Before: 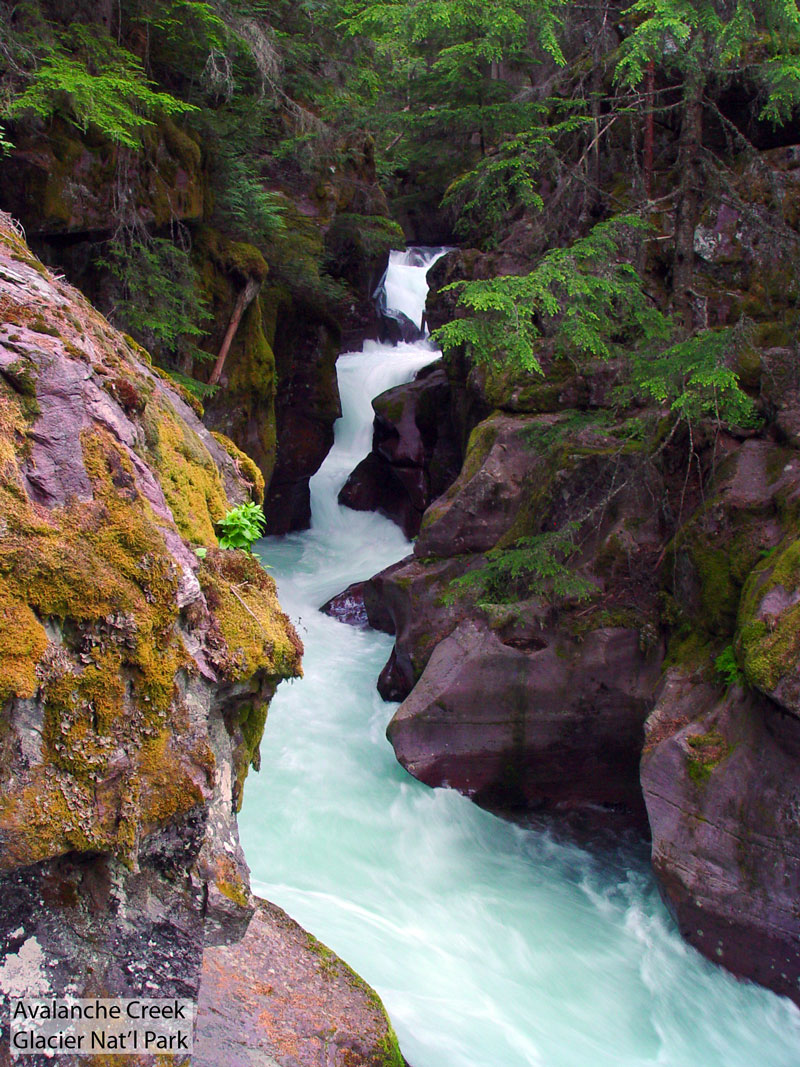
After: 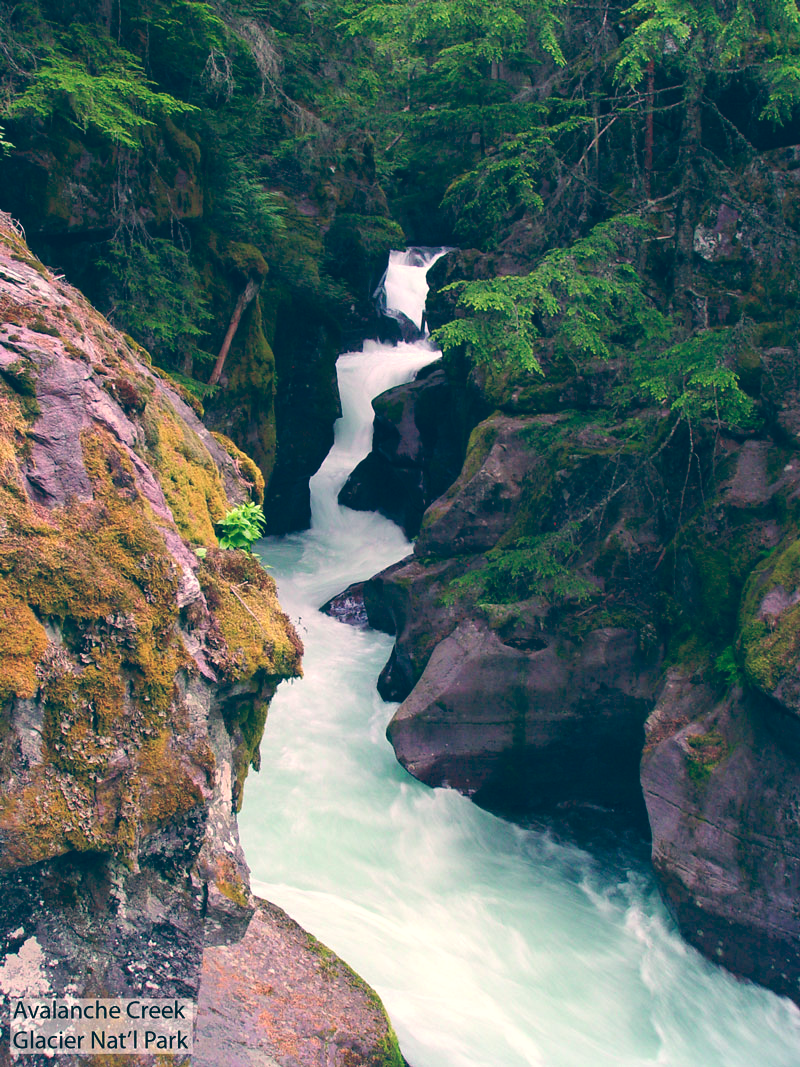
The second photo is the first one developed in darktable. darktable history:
contrast brightness saturation: saturation -0.05
color balance: lift [1.006, 0.985, 1.002, 1.015], gamma [1, 0.953, 1.008, 1.047], gain [1.076, 1.13, 1.004, 0.87]
